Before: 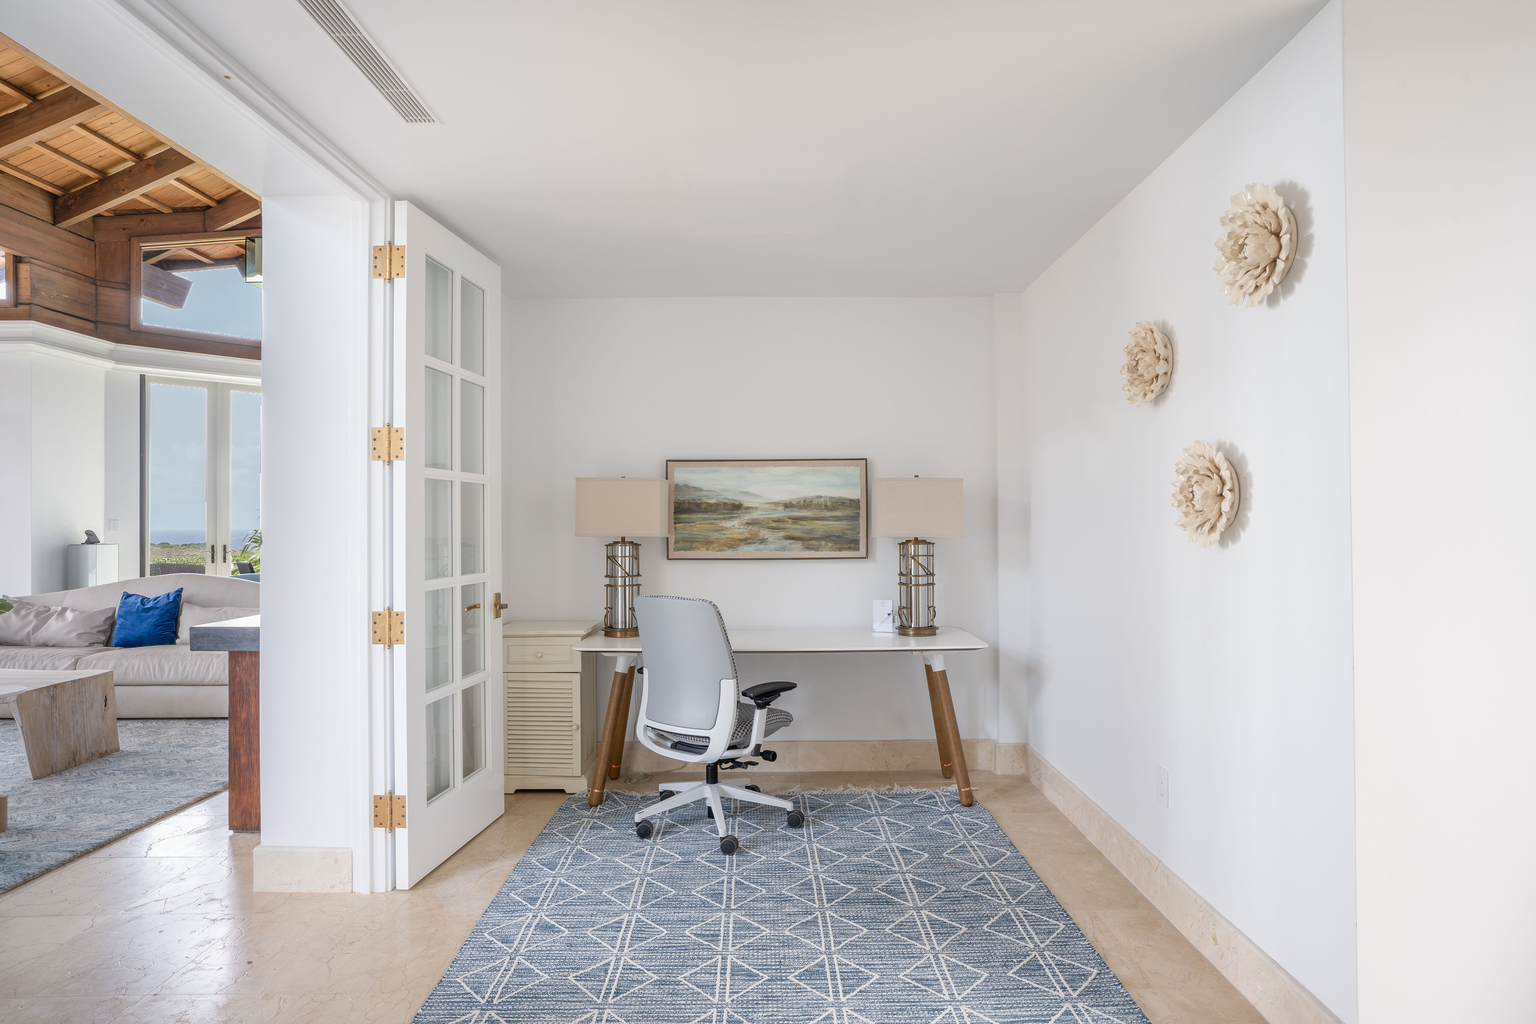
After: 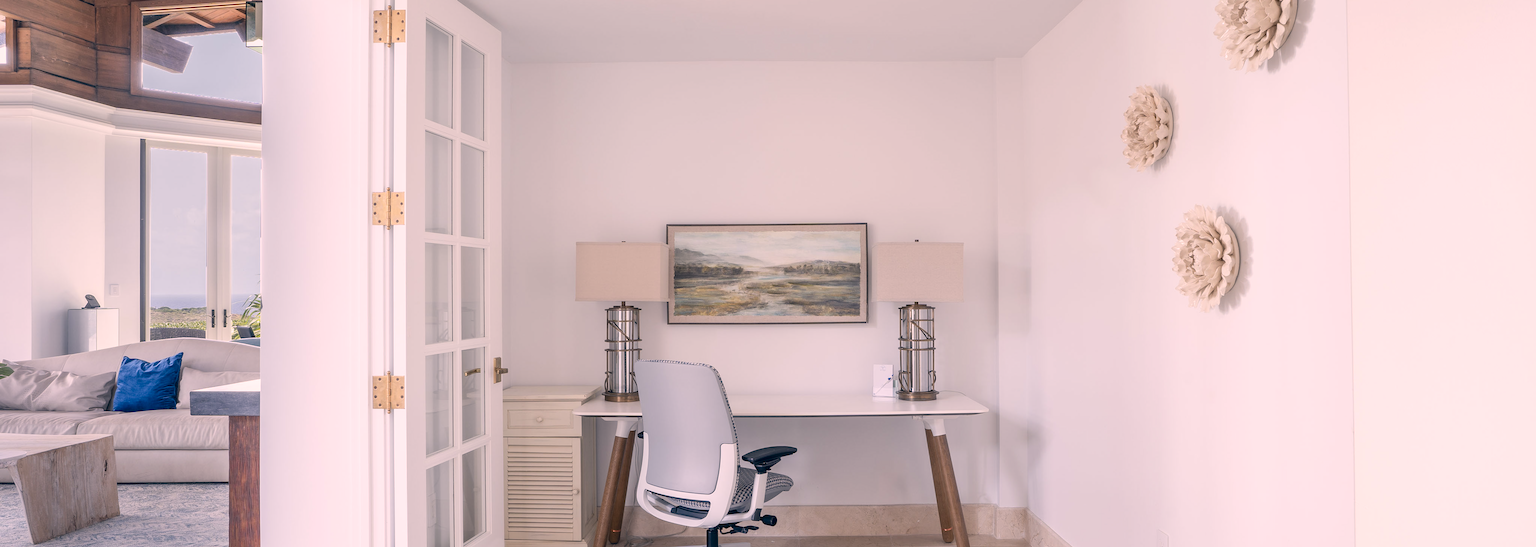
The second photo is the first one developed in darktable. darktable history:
crop and rotate: top 23.043%, bottom 23.437%
contrast brightness saturation: contrast 0.1, brightness 0.03, saturation 0.09
color correction: highlights a* 14.46, highlights b* 5.85, shadows a* -5.53, shadows b* -15.24, saturation 0.85
